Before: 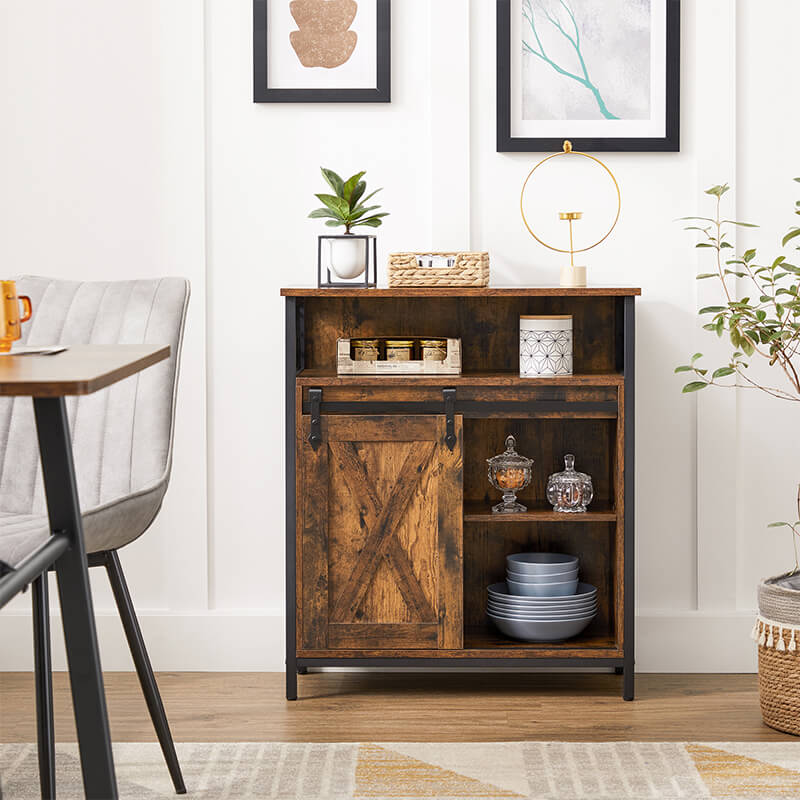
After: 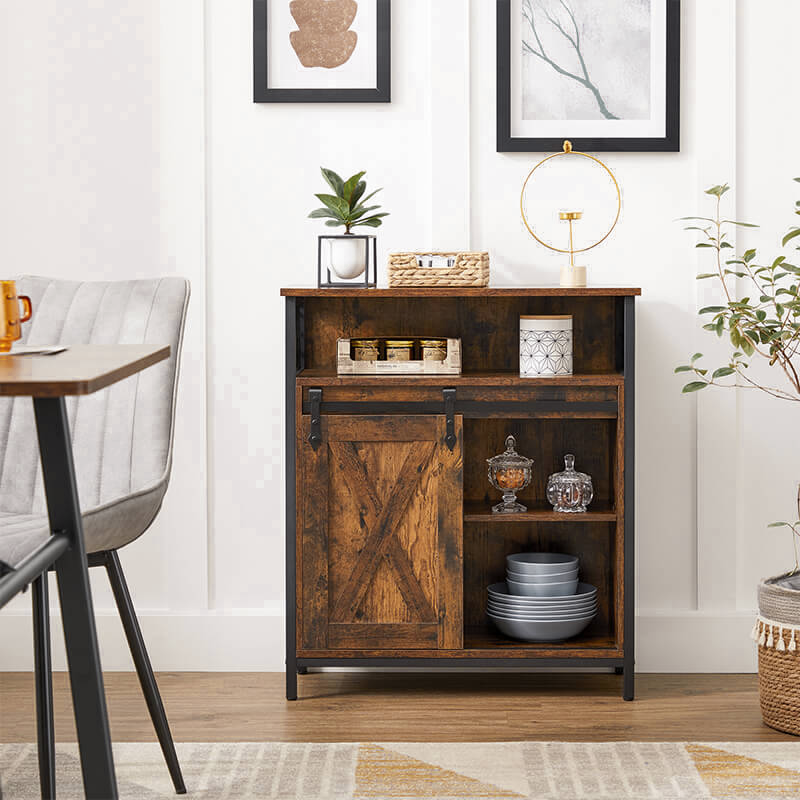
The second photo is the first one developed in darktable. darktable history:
color zones: curves: ch0 [(0.035, 0.242) (0.25, 0.5) (0.384, 0.214) (0.488, 0.255) (0.75, 0.5)]; ch1 [(0.063, 0.379) (0.25, 0.5) (0.354, 0.201) (0.489, 0.085) (0.729, 0.271)]; ch2 [(0.25, 0.5) (0.38, 0.517) (0.442, 0.51) (0.735, 0.456)]
